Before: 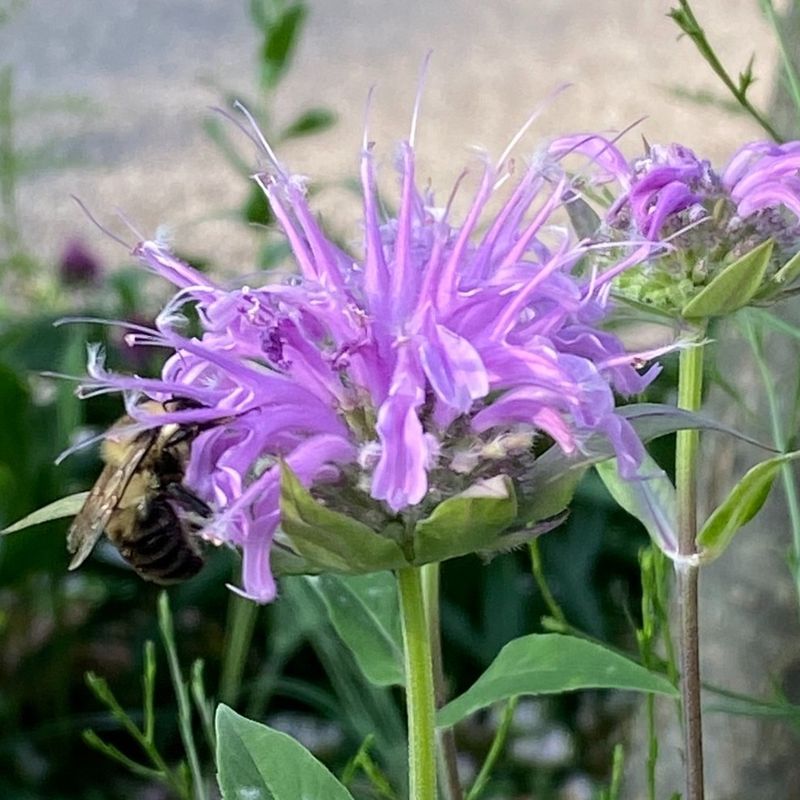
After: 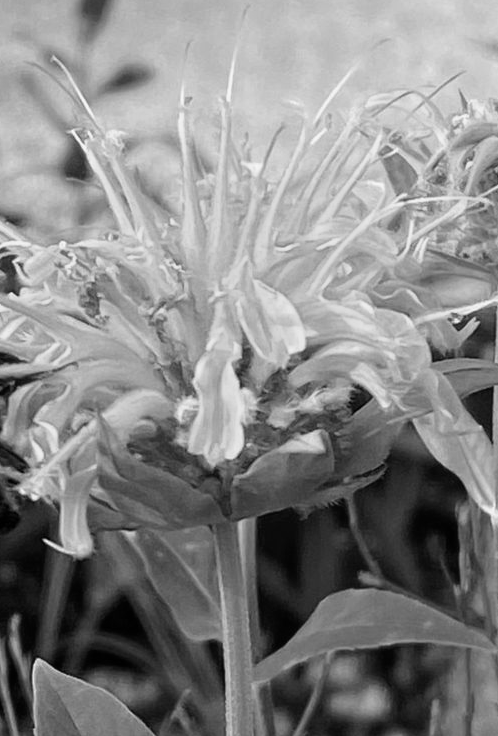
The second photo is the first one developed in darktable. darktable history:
crop and rotate: left 22.918%, top 5.629%, right 14.711%, bottom 2.247%
color calibration: output gray [0.21, 0.42, 0.37, 0], gray › normalize channels true, illuminant same as pipeline (D50), adaptation XYZ, x 0.346, y 0.359, gamut compression 0
